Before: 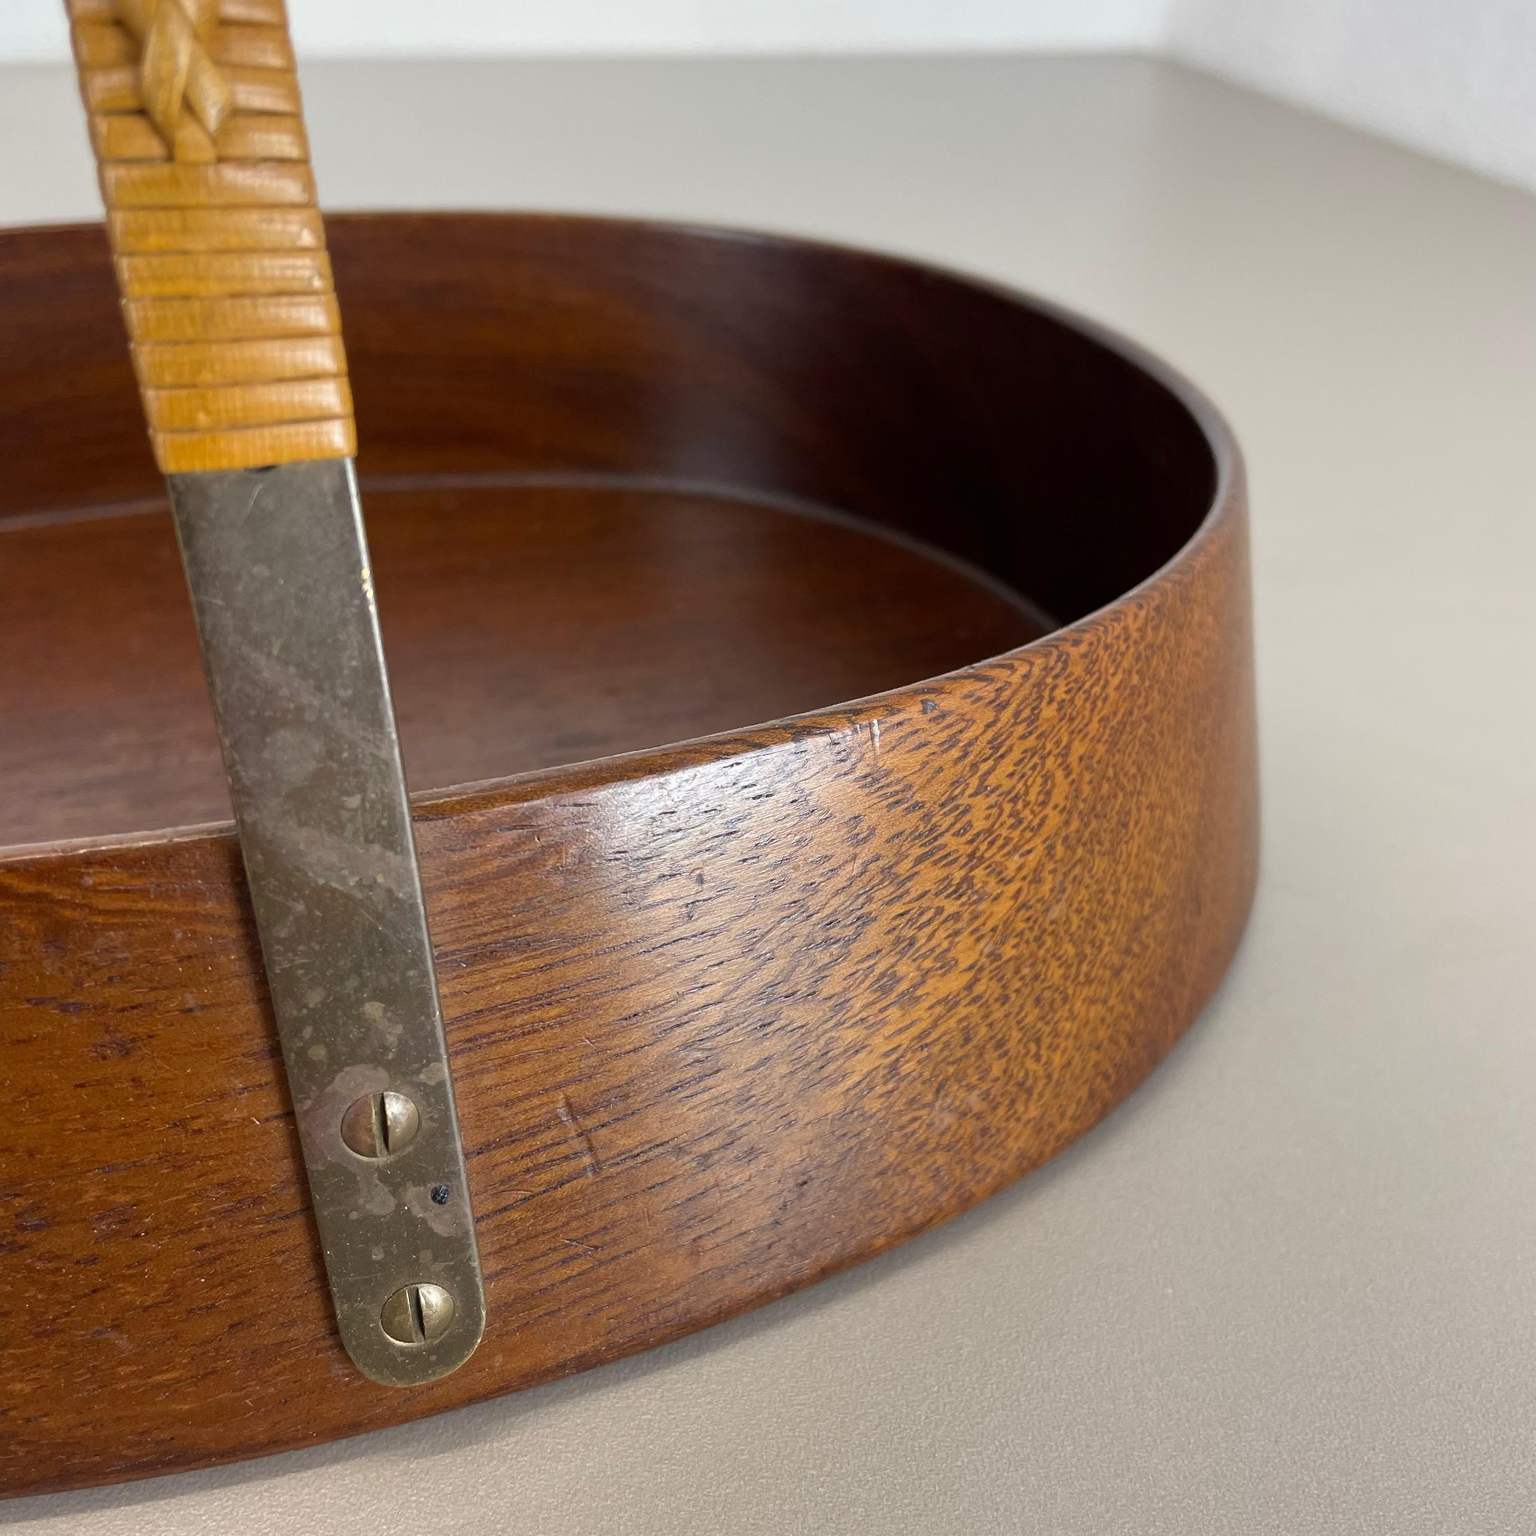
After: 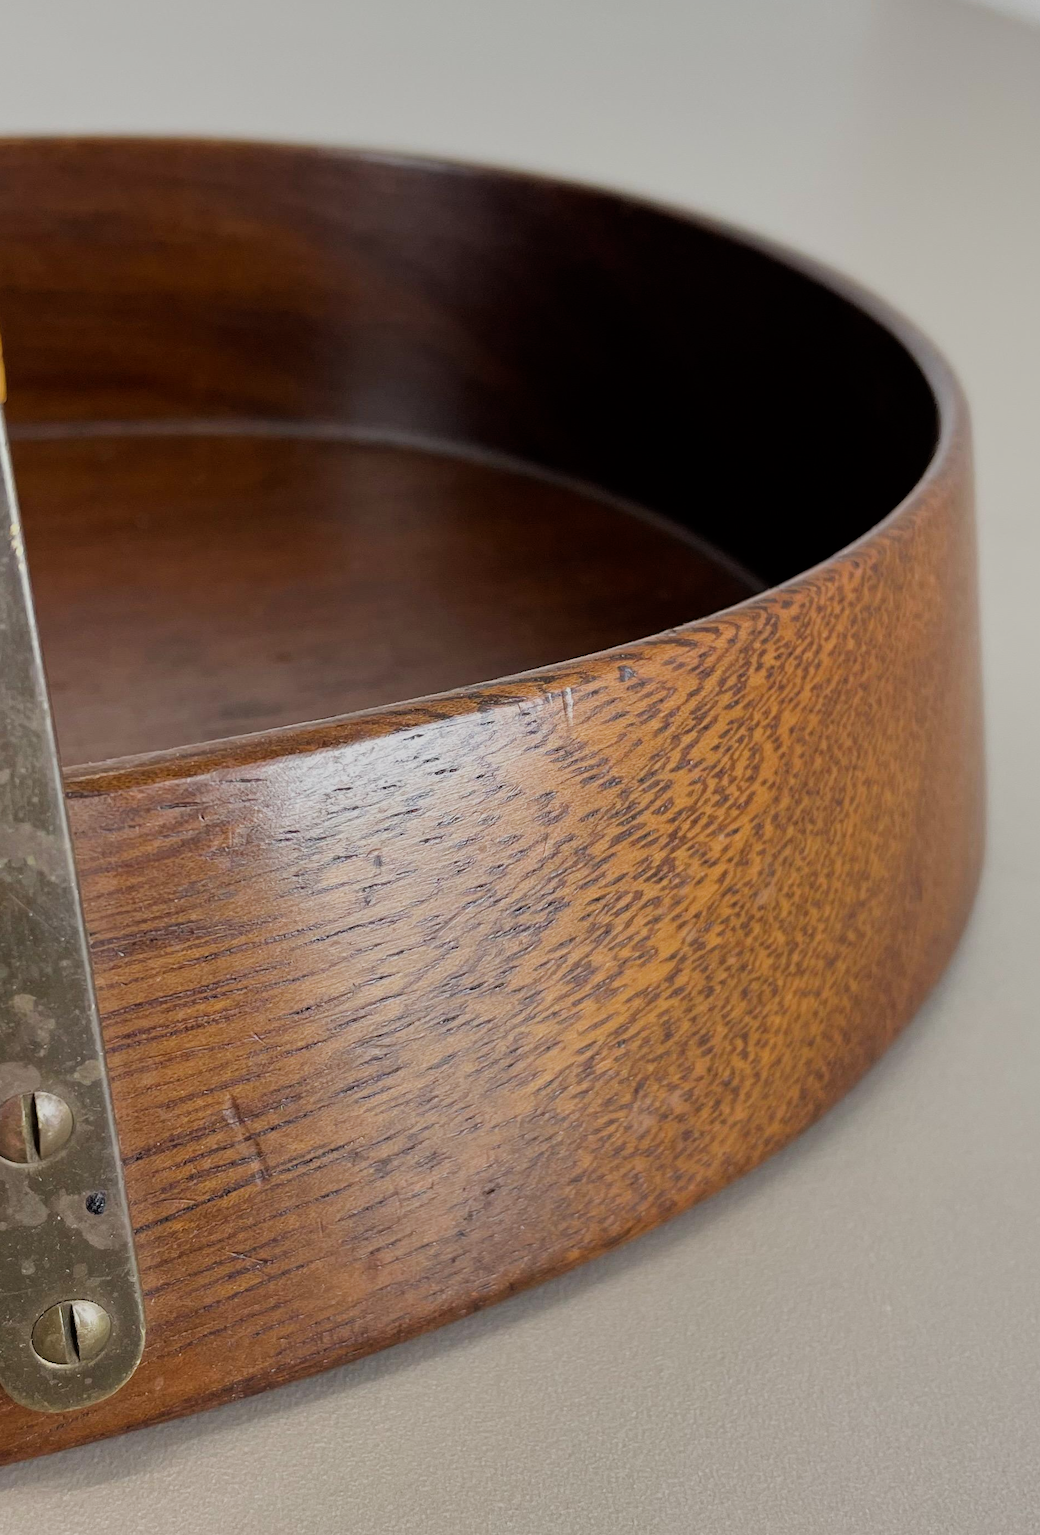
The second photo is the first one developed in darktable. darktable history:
crop and rotate: left 22.918%, top 5.629%, right 14.711%, bottom 2.247%
filmic rgb: black relative exposure -7.65 EV, white relative exposure 4.56 EV, hardness 3.61
